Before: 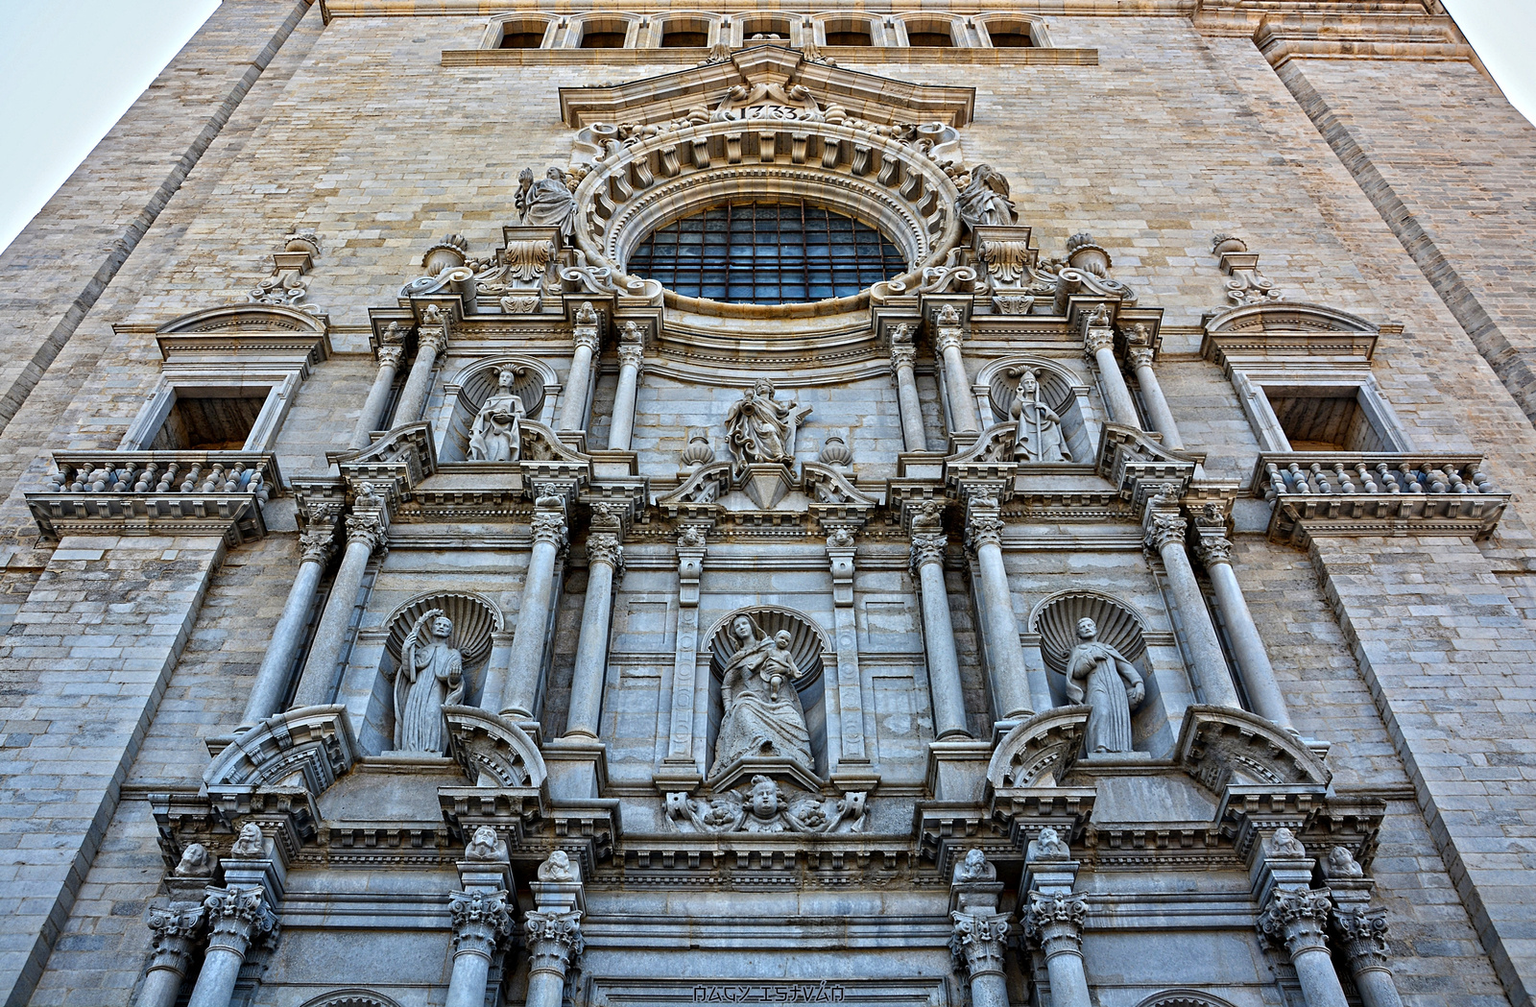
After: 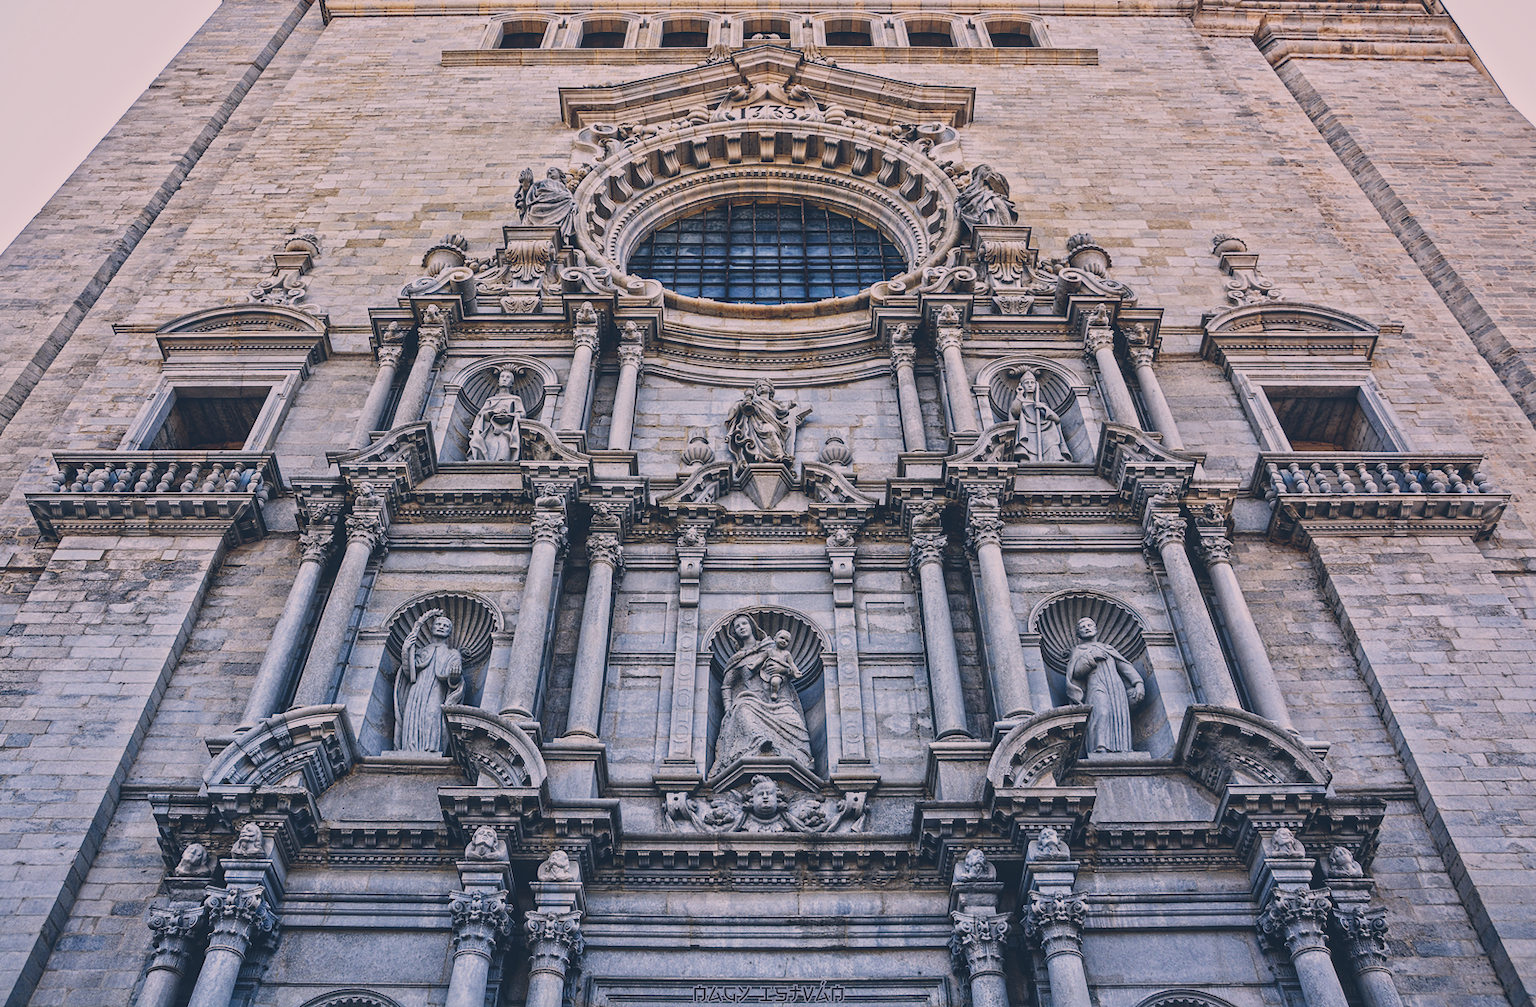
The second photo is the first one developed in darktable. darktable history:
tone equalizer: mask exposure compensation -0.514 EV
tone curve: curves: ch0 [(0, 0.148) (0.191, 0.225) (0.712, 0.695) (0.864, 0.797) (1, 0.839)], preserve colors none
local contrast: detail 115%
color correction: highlights a* 14.39, highlights b* 5.69, shadows a* -5.12, shadows b* -15.72, saturation 0.846
